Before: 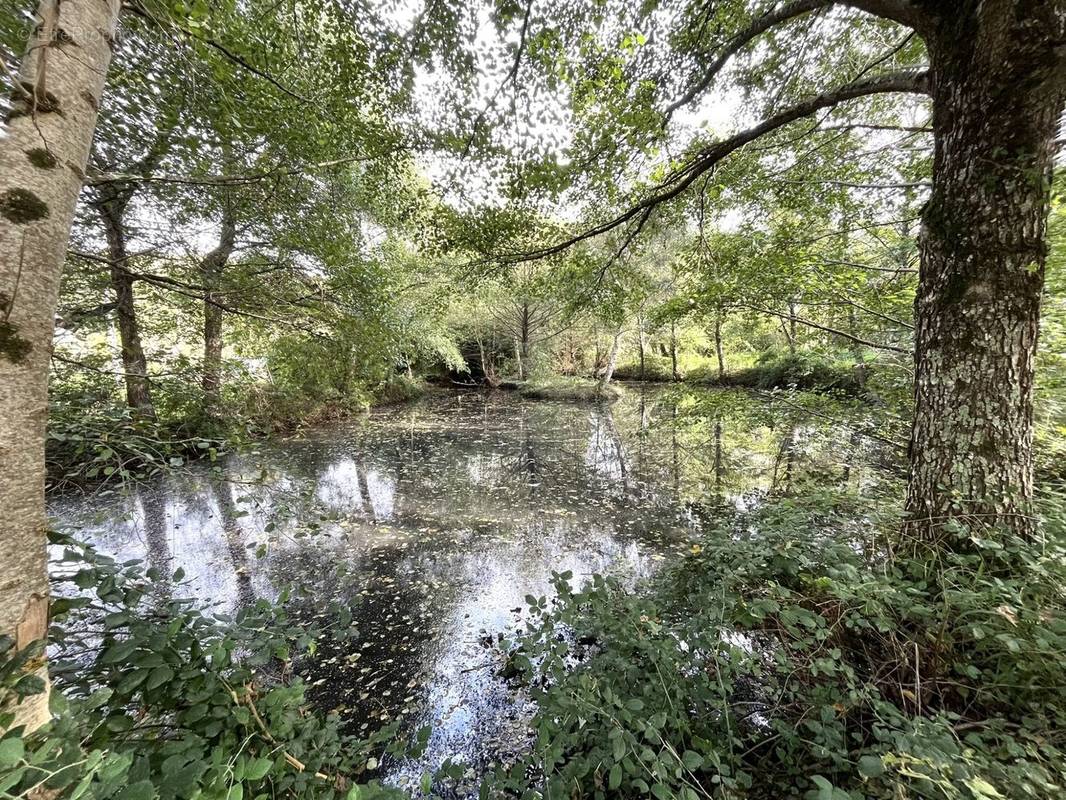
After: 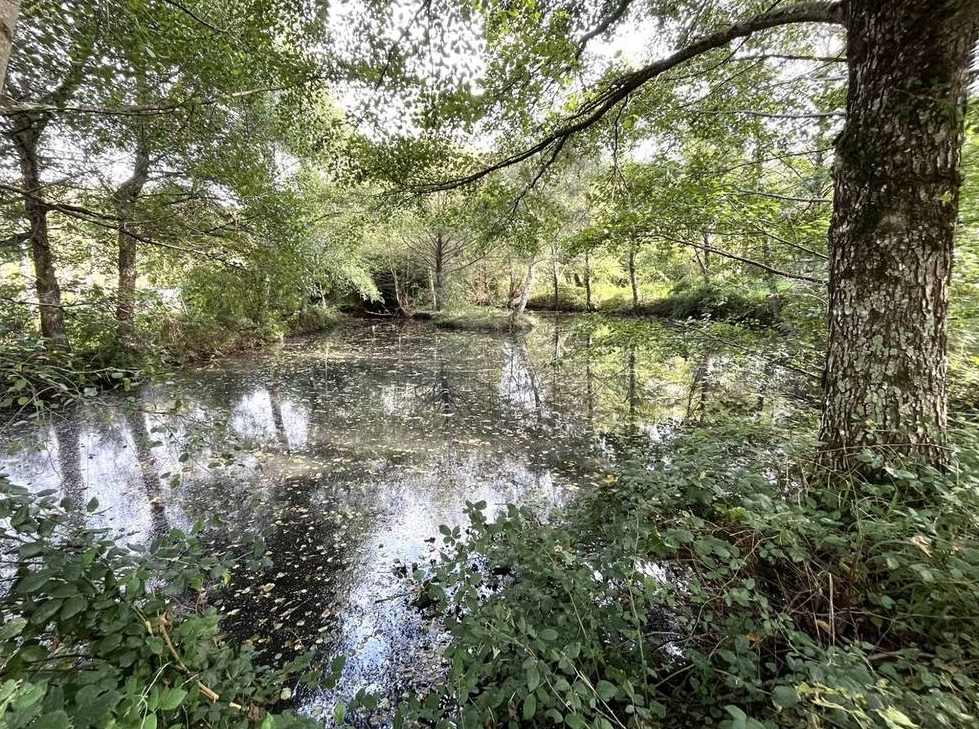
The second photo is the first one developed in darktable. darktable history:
crop and rotate: left 8.073%, top 8.851%
